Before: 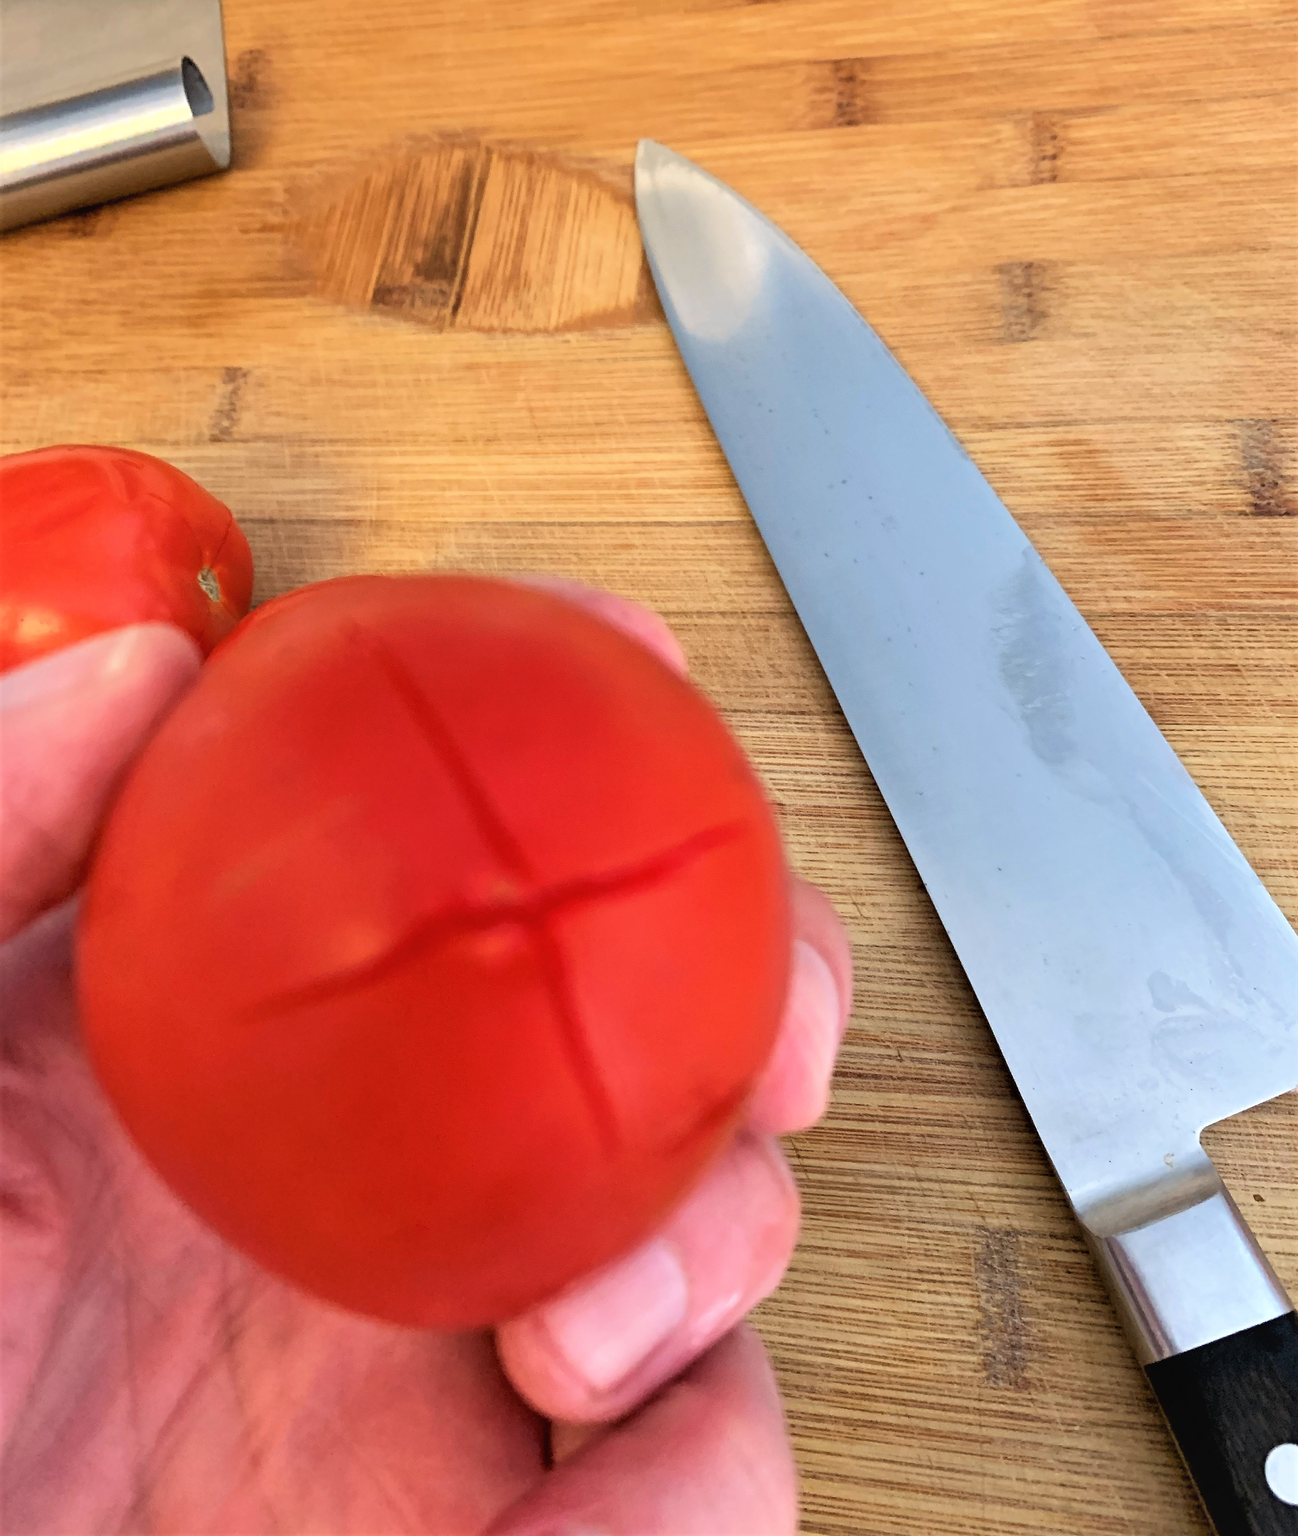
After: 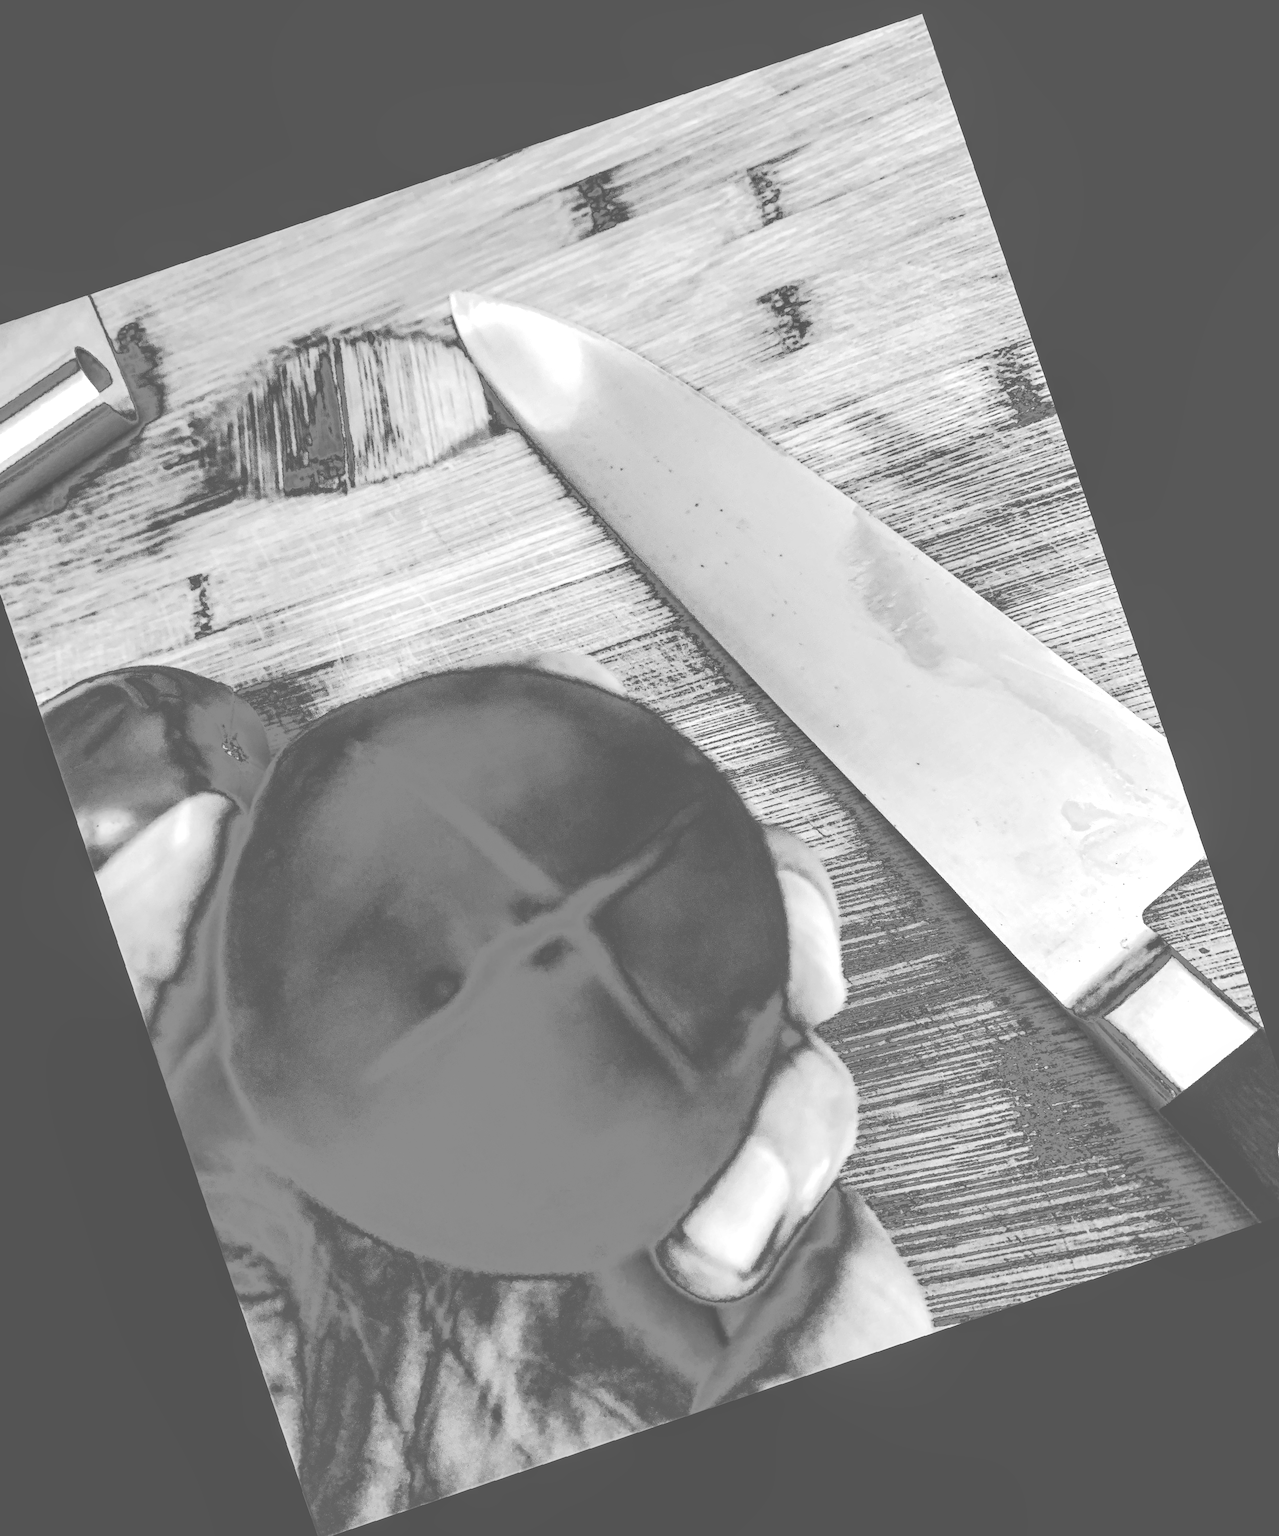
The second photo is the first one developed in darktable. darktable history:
exposure: black level correction -0.071, exposure 0.5 EV, compensate highlight preservation false
monochrome: on, module defaults
local contrast: highlights 55%, shadows 52%, detail 130%, midtone range 0.452
crop and rotate: angle 19.43°, left 6.812%, right 4.125%, bottom 1.087%
fill light: exposure -0.73 EV, center 0.69, width 2.2
white balance: red 1.029, blue 0.92
contrast brightness saturation: saturation 0.13
rotate and perspective: rotation 0.8°, automatic cropping off
